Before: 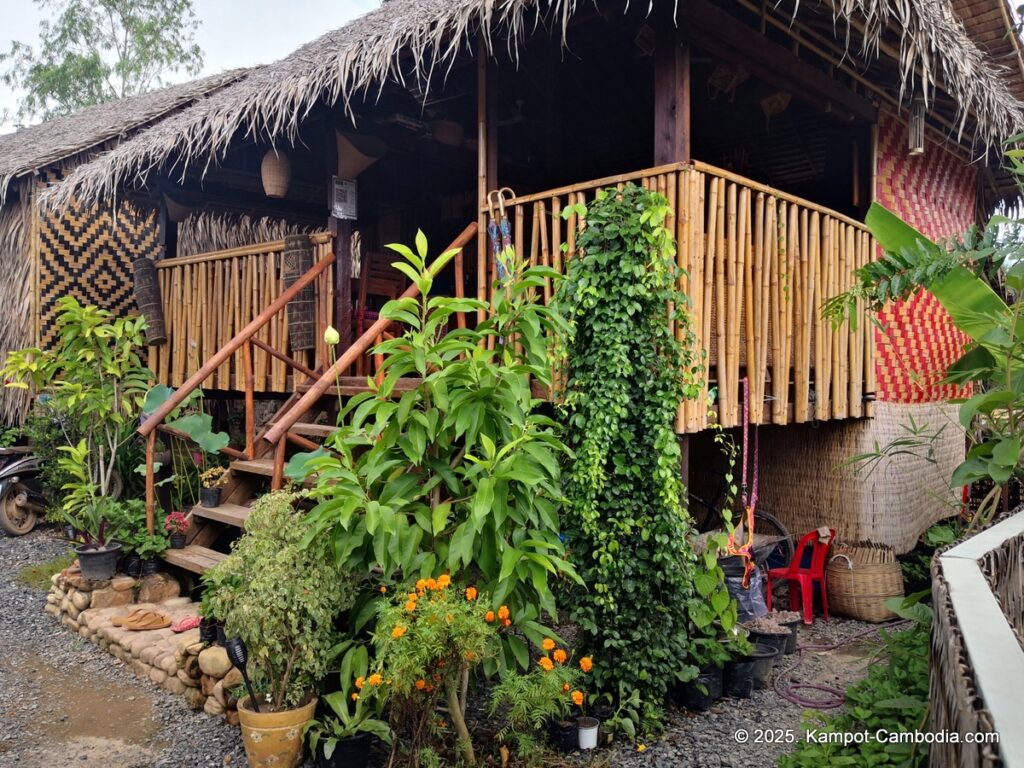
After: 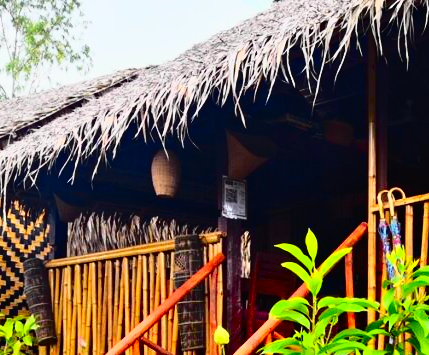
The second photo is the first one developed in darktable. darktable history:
contrast brightness saturation: contrast 0.26, brightness 0.02, saturation 0.87
contrast equalizer: y [[0.509, 0.517, 0.523, 0.523, 0.517, 0.509], [0.5 ×6], [0.5 ×6], [0 ×6], [0 ×6]]
tone curve: curves: ch0 [(0, 0.013) (0.129, 0.1) (0.327, 0.382) (0.489, 0.573) (0.66, 0.748) (0.858, 0.926) (1, 0.977)]; ch1 [(0, 0) (0.353, 0.344) (0.45, 0.46) (0.498, 0.498) (0.521, 0.512) (0.563, 0.559) (0.592, 0.585) (0.647, 0.68) (1, 1)]; ch2 [(0, 0) (0.333, 0.346) (0.375, 0.375) (0.427, 0.44) (0.476, 0.492) (0.511, 0.508) (0.528, 0.533) (0.579, 0.61) (0.612, 0.644) (0.66, 0.715) (1, 1)], color space Lab, independent channels, preserve colors none
crop and rotate: left 10.817%, top 0.062%, right 47.194%, bottom 53.626%
